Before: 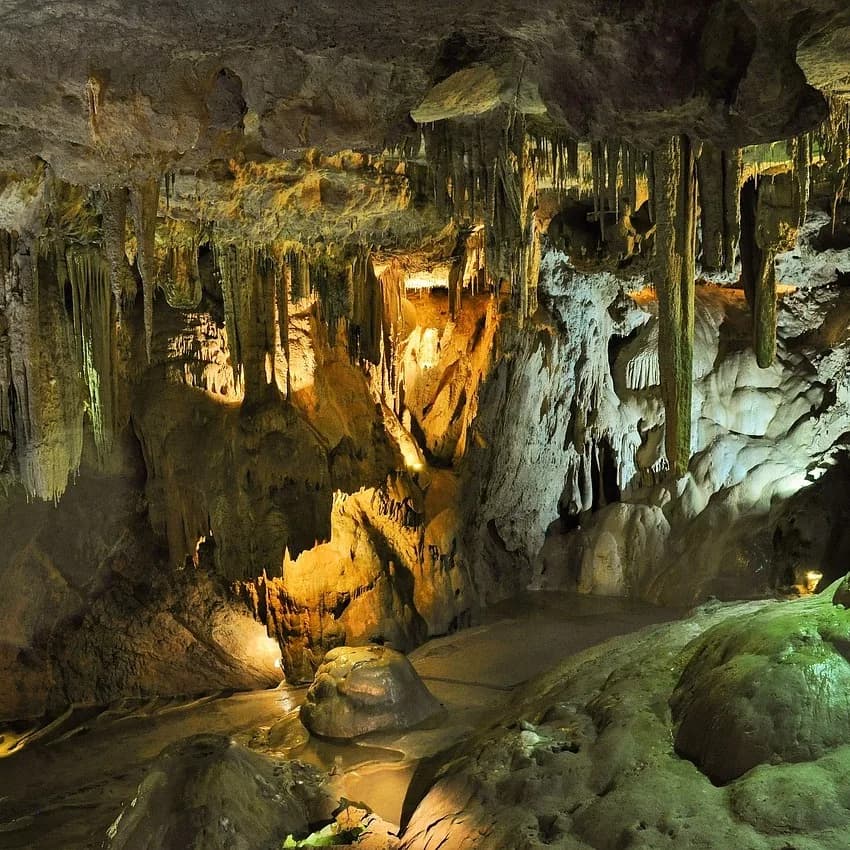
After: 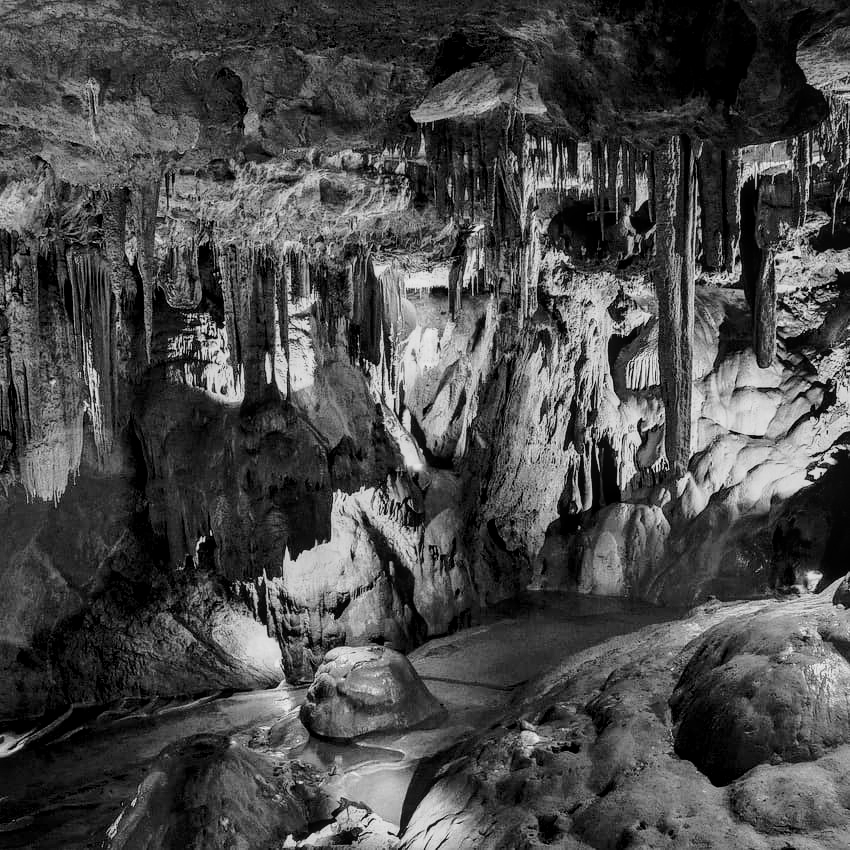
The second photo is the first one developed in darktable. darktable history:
local contrast: on, module defaults
monochrome: on, module defaults
tone curve: curves: ch0 [(0.003, 0.003) (0.104, 0.026) (0.236, 0.181) (0.401, 0.443) (0.495, 0.55) (0.625, 0.67) (0.819, 0.841) (0.96, 0.899)]; ch1 [(0, 0) (0.161, 0.092) (0.37, 0.302) (0.424, 0.402) (0.45, 0.466) (0.495, 0.51) (0.573, 0.571) (0.638, 0.641) (0.751, 0.741) (1, 1)]; ch2 [(0, 0) (0.352, 0.403) (0.466, 0.443) (0.524, 0.526) (0.56, 0.556) (1, 1)], color space Lab, independent channels, preserve colors none
